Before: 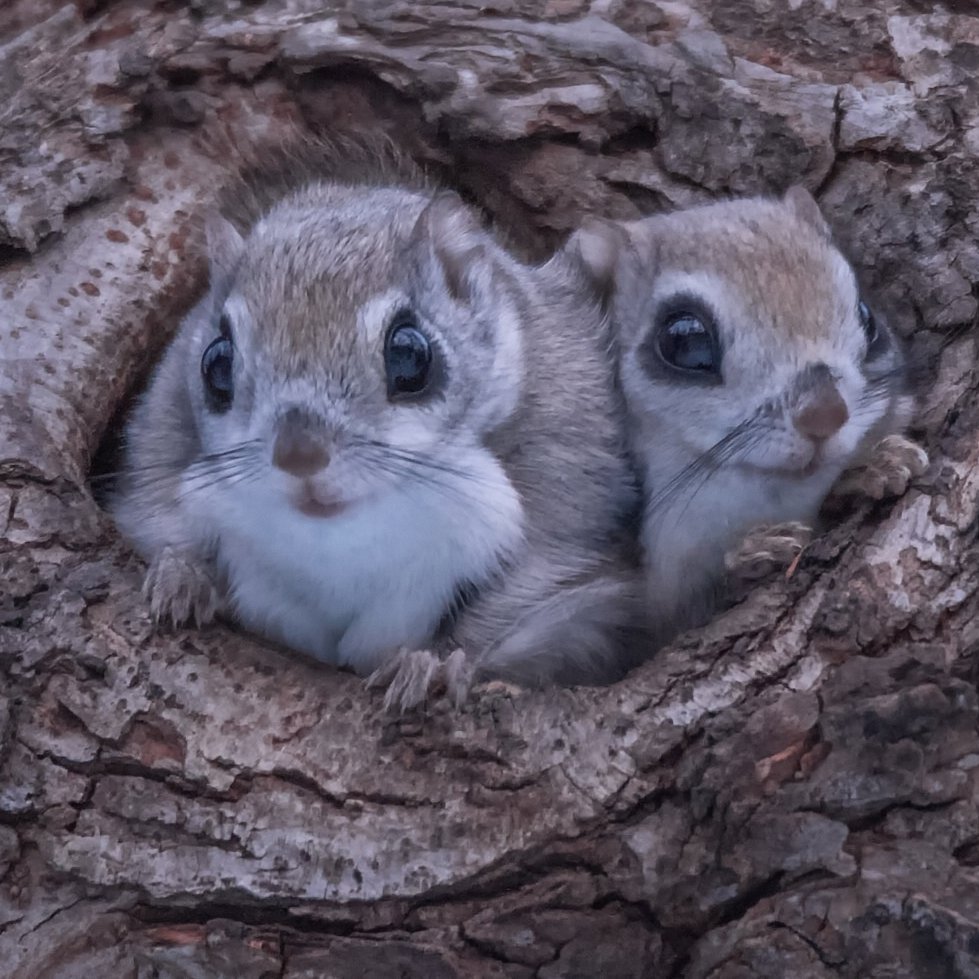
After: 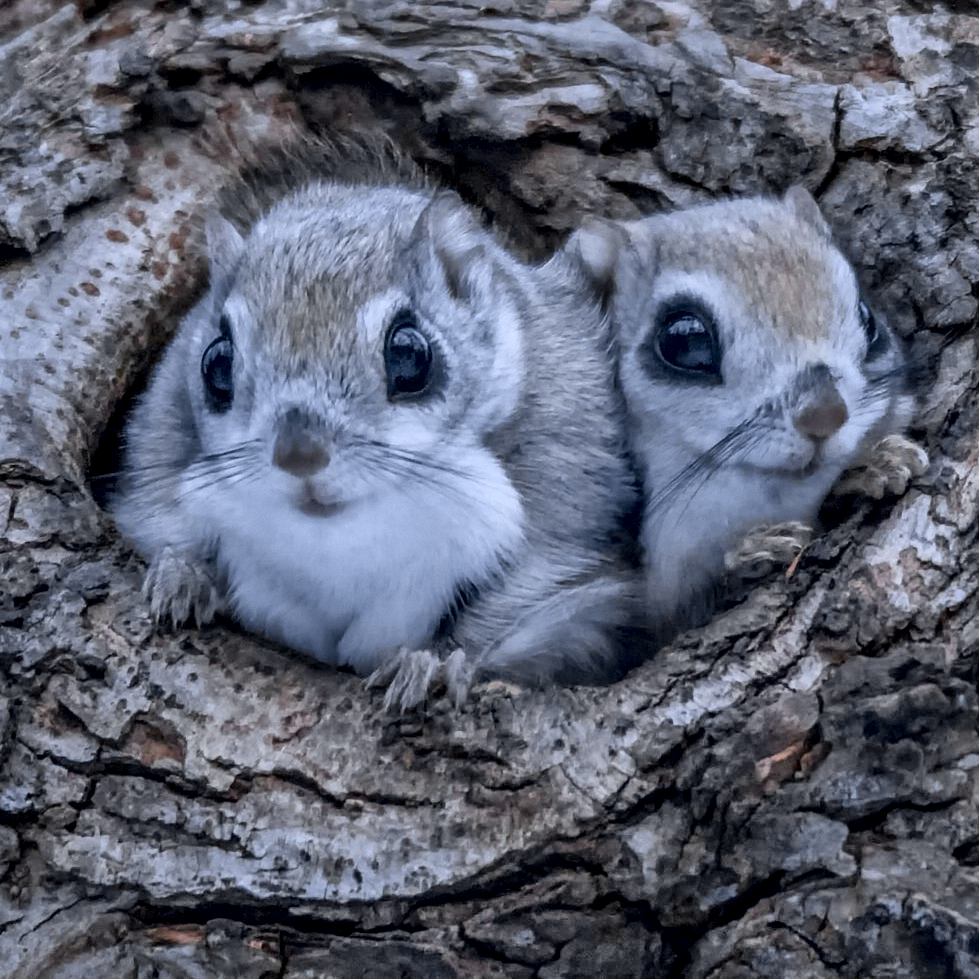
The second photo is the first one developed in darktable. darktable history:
tone curve: curves: ch0 [(0.017, 0) (0.122, 0.046) (0.295, 0.297) (0.449, 0.505) (0.559, 0.629) (0.729, 0.796) (0.879, 0.898) (1, 0.97)]; ch1 [(0, 0) (0.393, 0.4) (0.447, 0.447) (0.485, 0.497) (0.522, 0.503) (0.539, 0.52) (0.606, 0.6) (0.696, 0.679) (1, 1)]; ch2 [(0, 0) (0.369, 0.388) (0.449, 0.431) (0.499, 0.501) (0.516, 0.536) (0.604, 0.599) (0.741, 0.763) (1, 1)], color space Lab, independent channels, preserve colors none
shadows and highlights: shadows 39.6, highlights -54.08, highlights color adjustment 38.99%, low approximation 0.01, soften with gaussian
local contrast: on, module defaults
